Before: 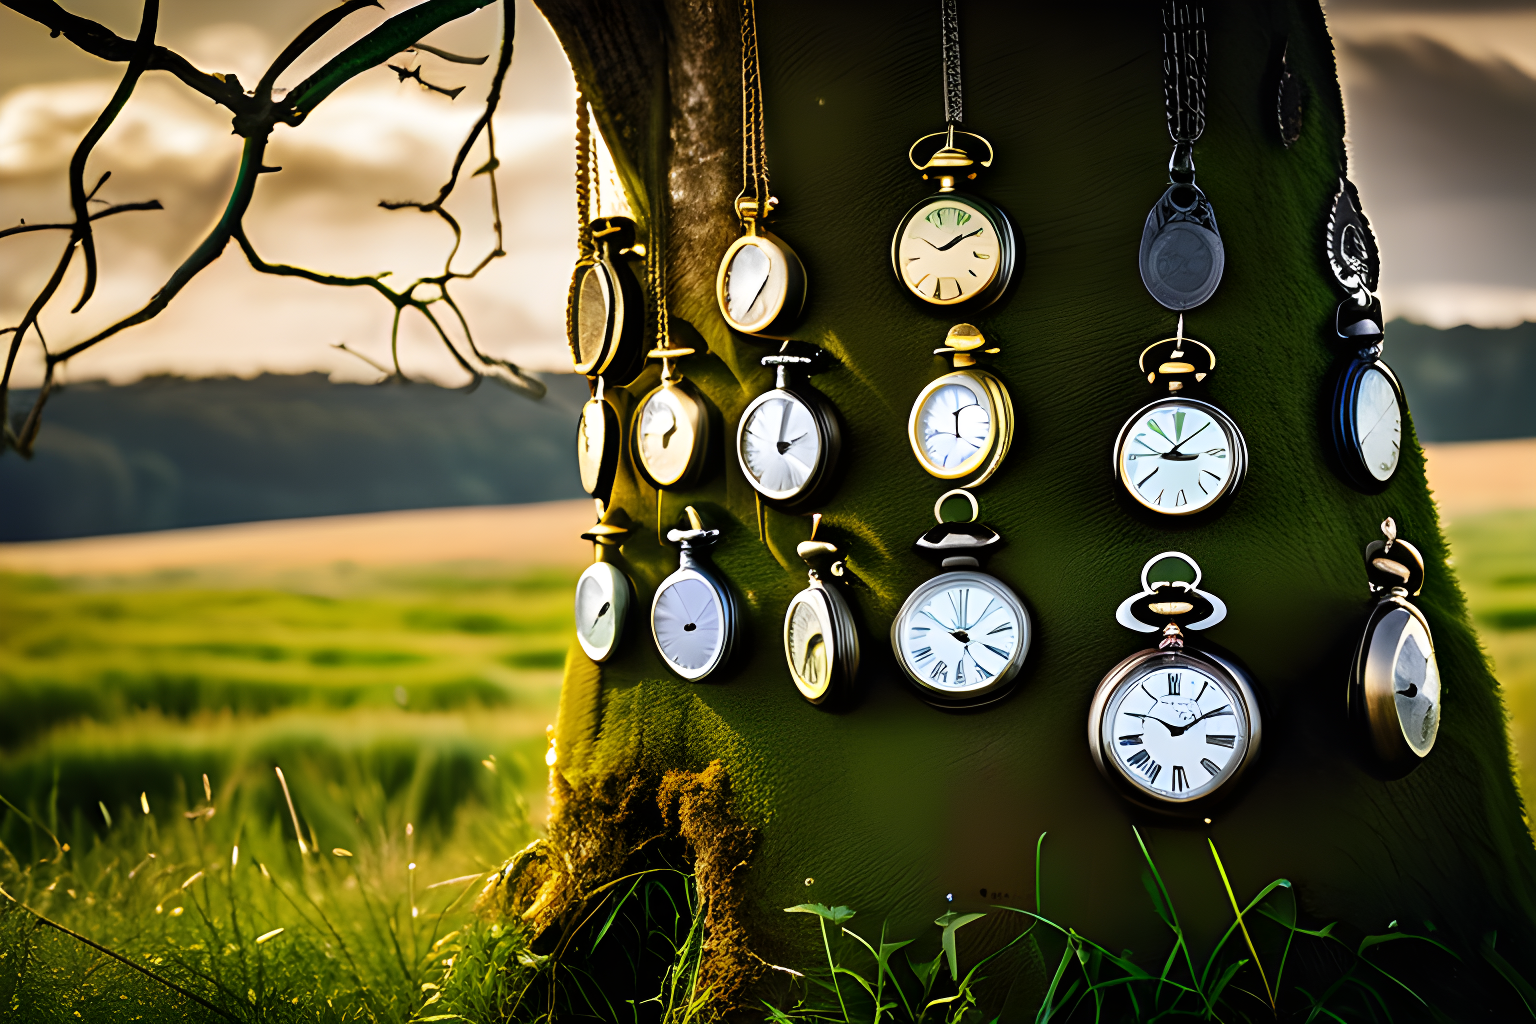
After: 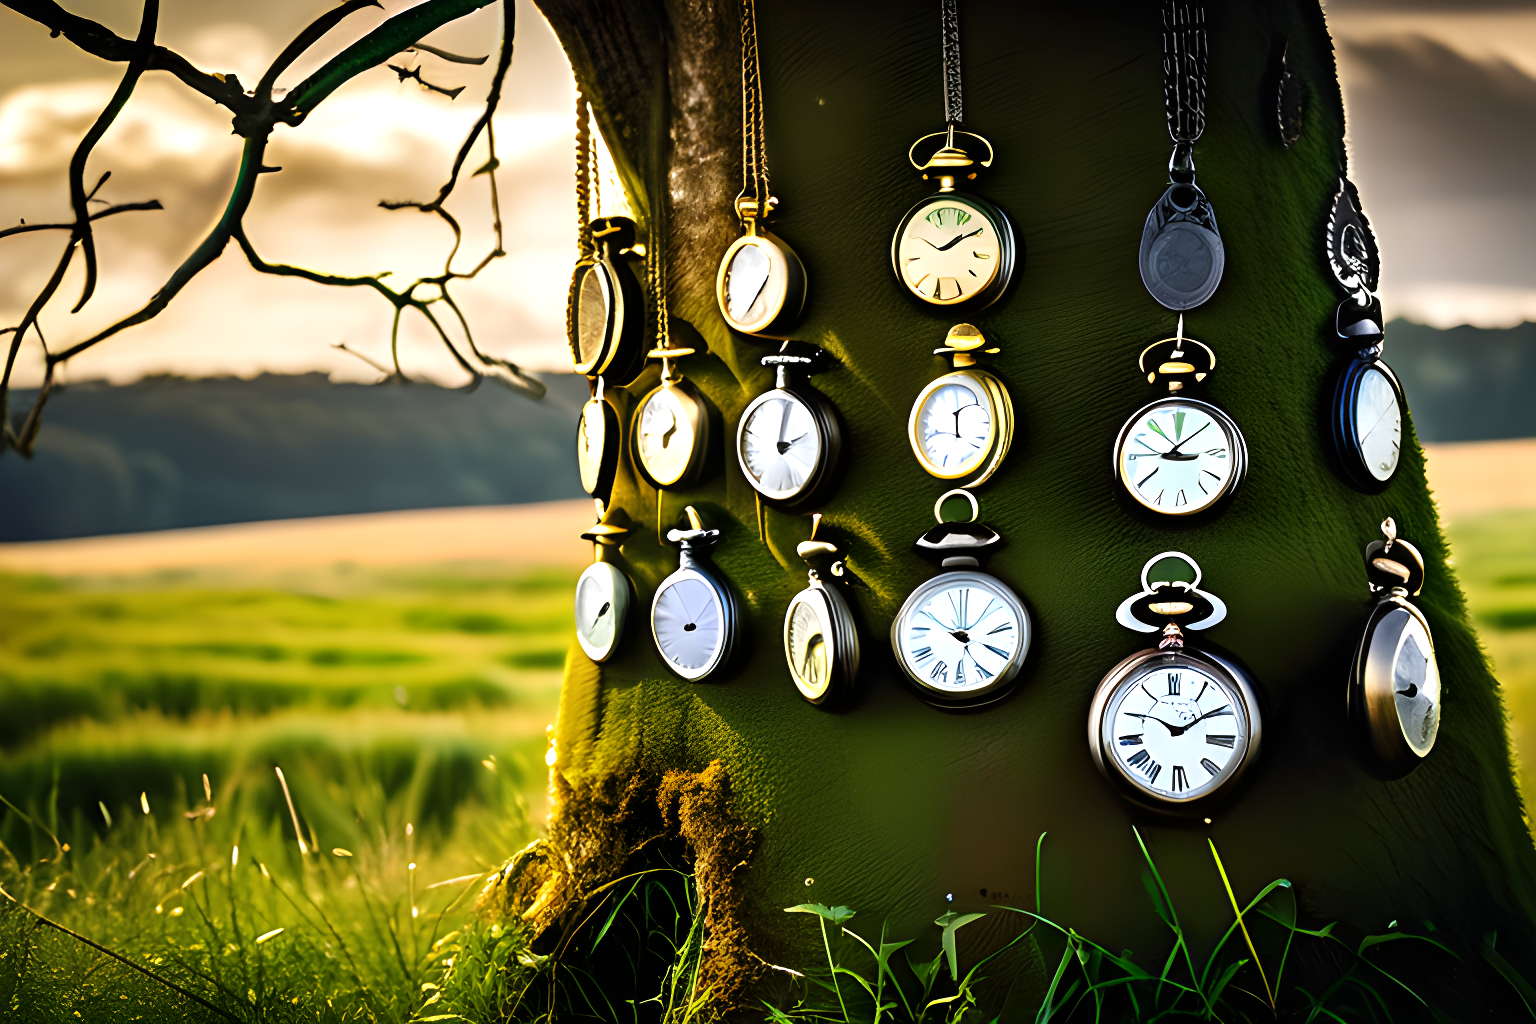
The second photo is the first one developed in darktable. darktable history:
exposure: exposure 0.293 EV, compensate exposure bias true, compensate highlight preservation false
